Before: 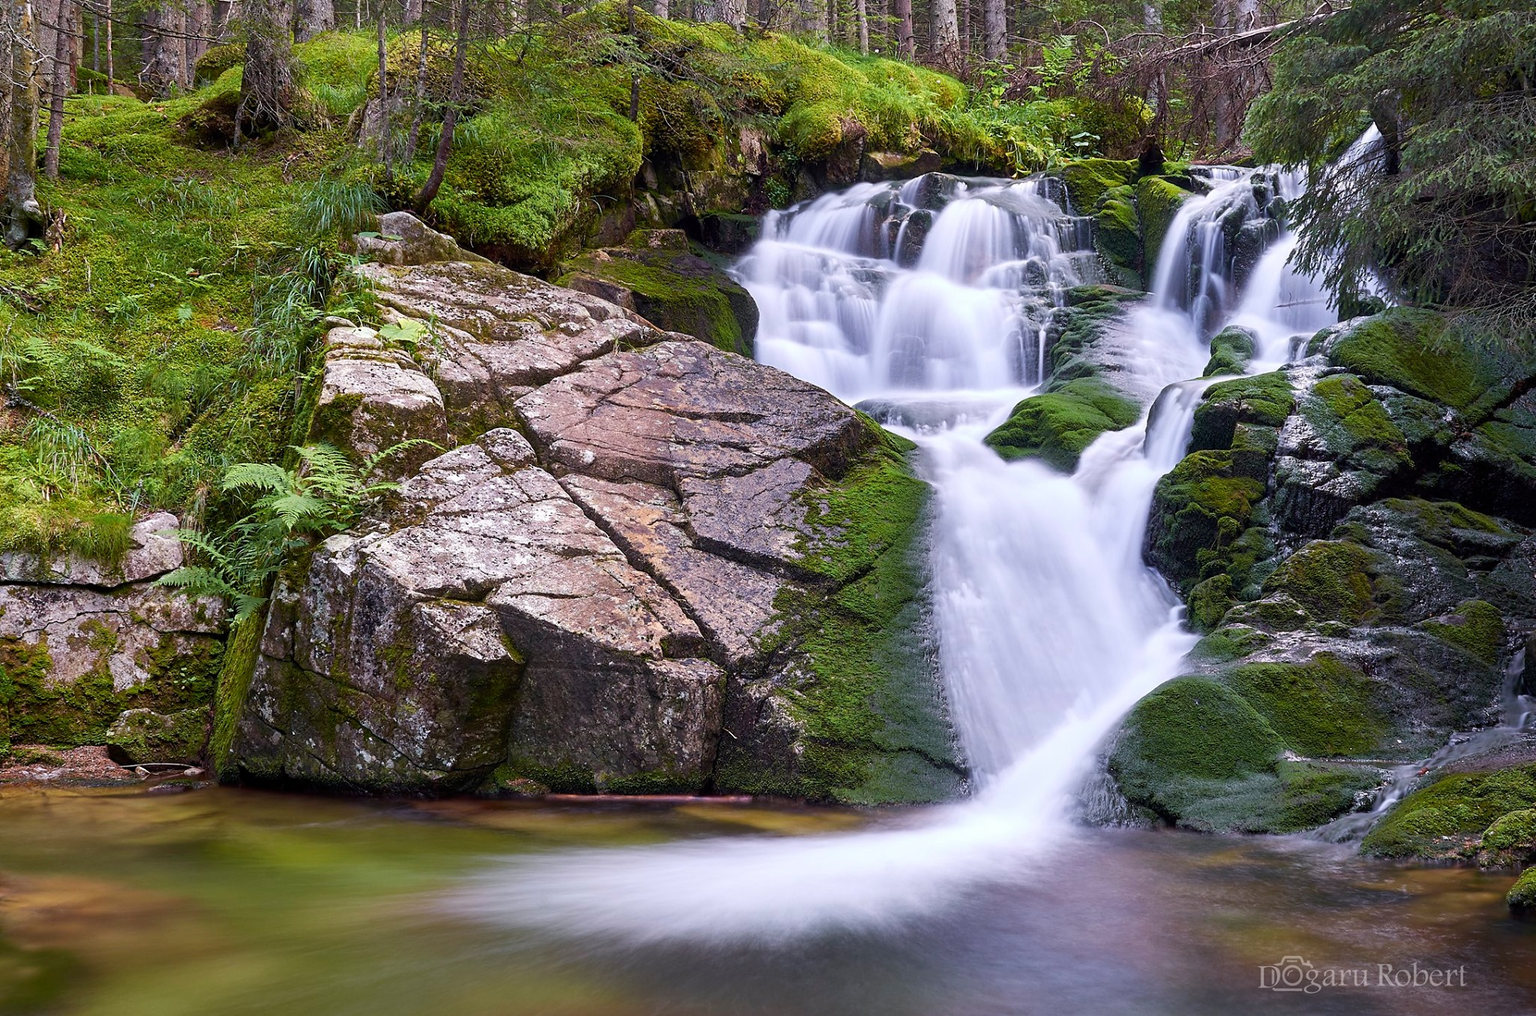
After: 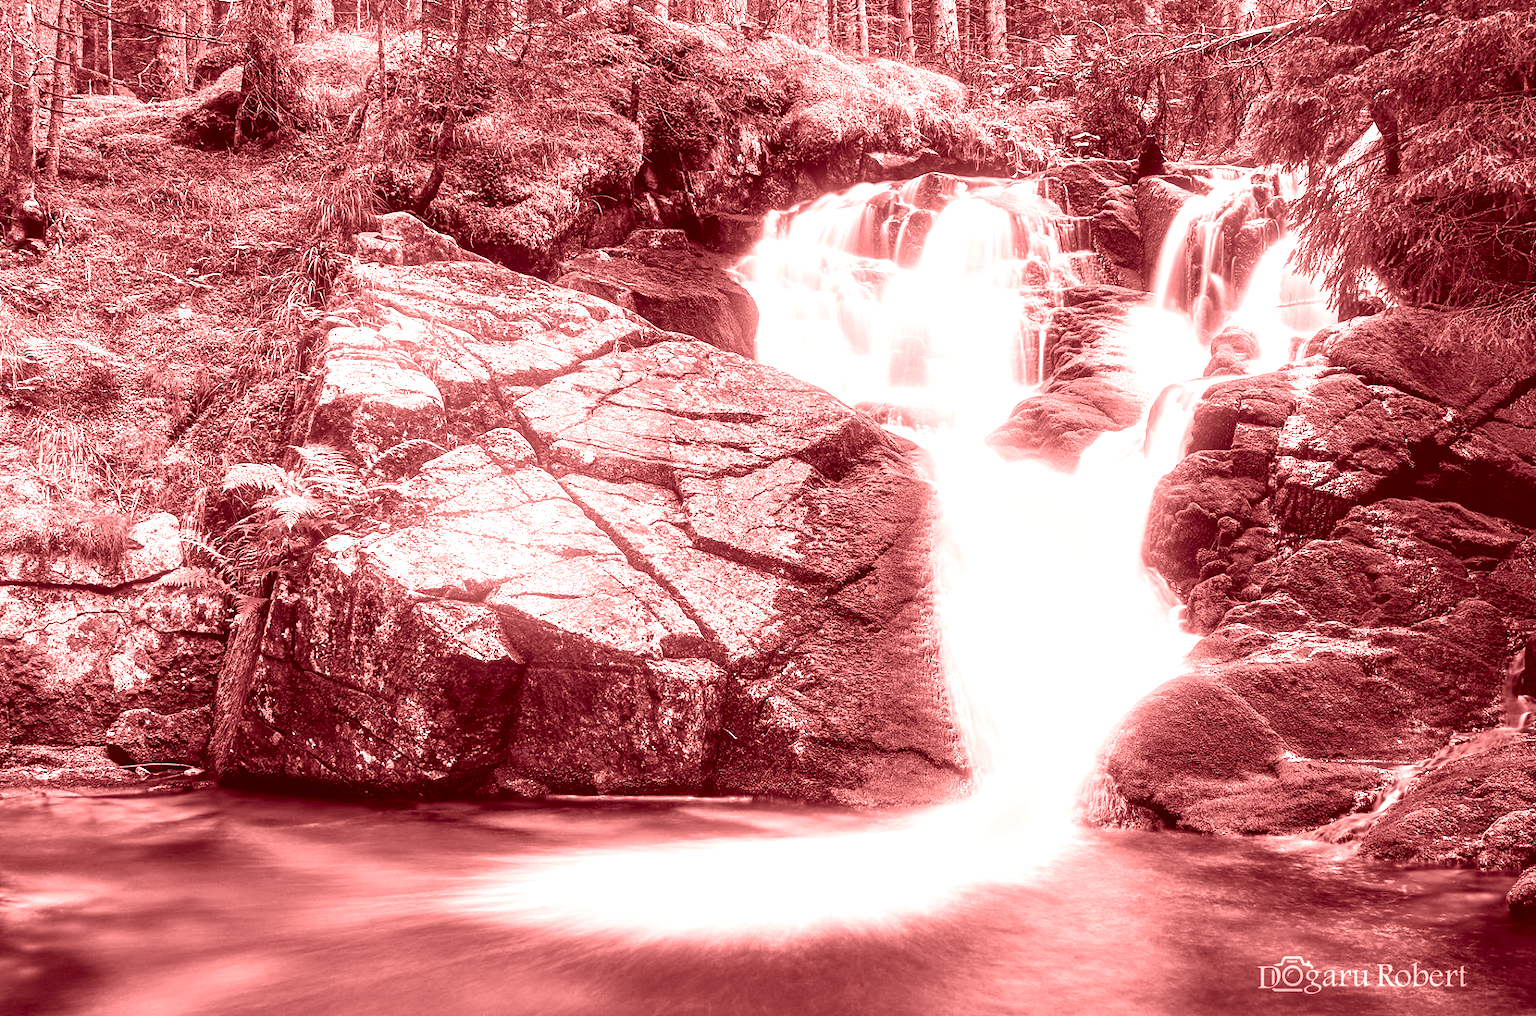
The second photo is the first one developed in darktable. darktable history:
bloom: size 9%, threshold 100%, strength 7%
tone equalizer: -8 EV -0.75 EV, -7 EV -0.7 EV, -6 EV -0.6 EV, -5 EV -0.4 EV, -3 EV 0.4 EV, -2 EV 0.6 EV, -1 EV 0.7 EV, +0 EV 0.75 EV, edges refinement/feathering 500, mask exposure compensation -1.57 EV, preserve details no
colorize: saturation 60%, source mix 100%
local contrast: highlights 65%, shadows 54%, detail 169%, midtone range 0.514
